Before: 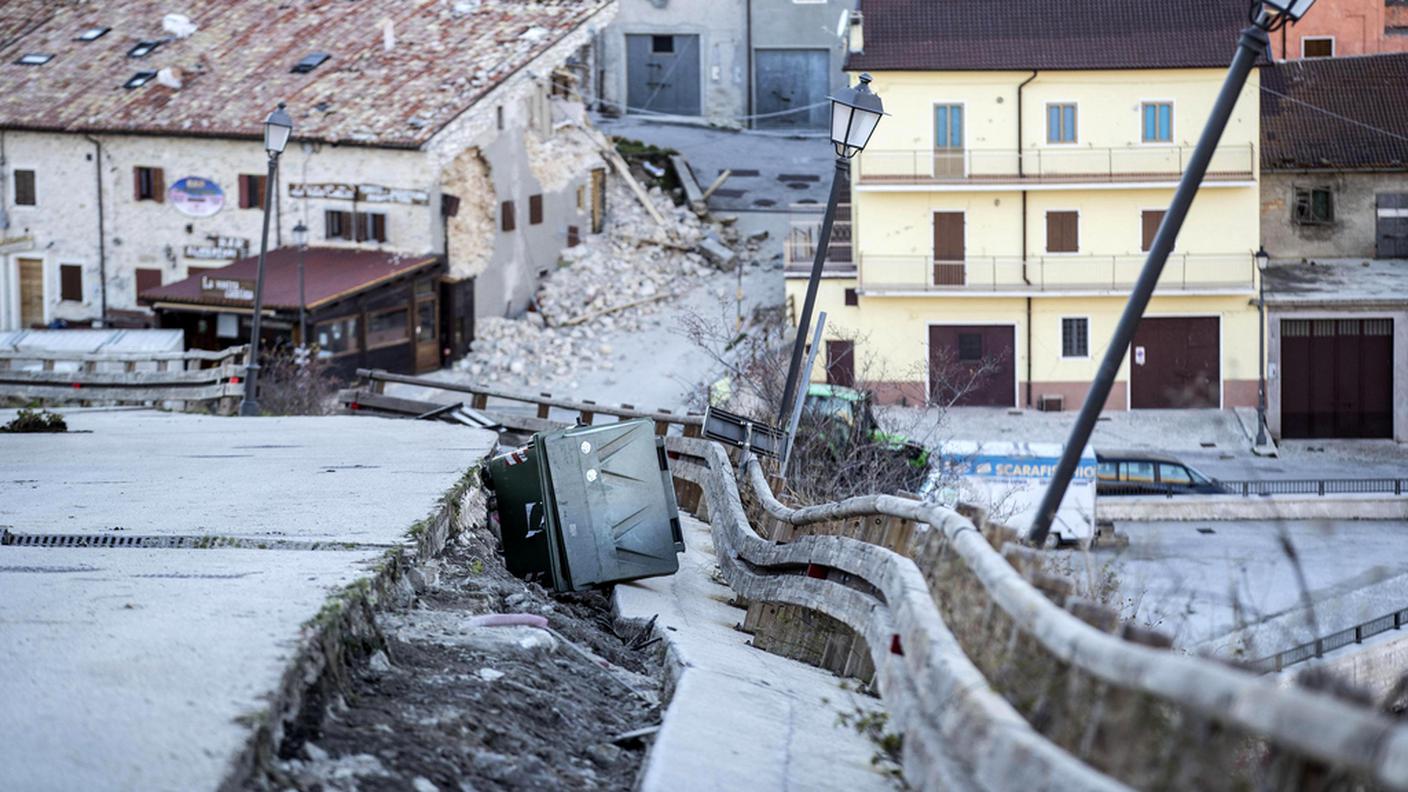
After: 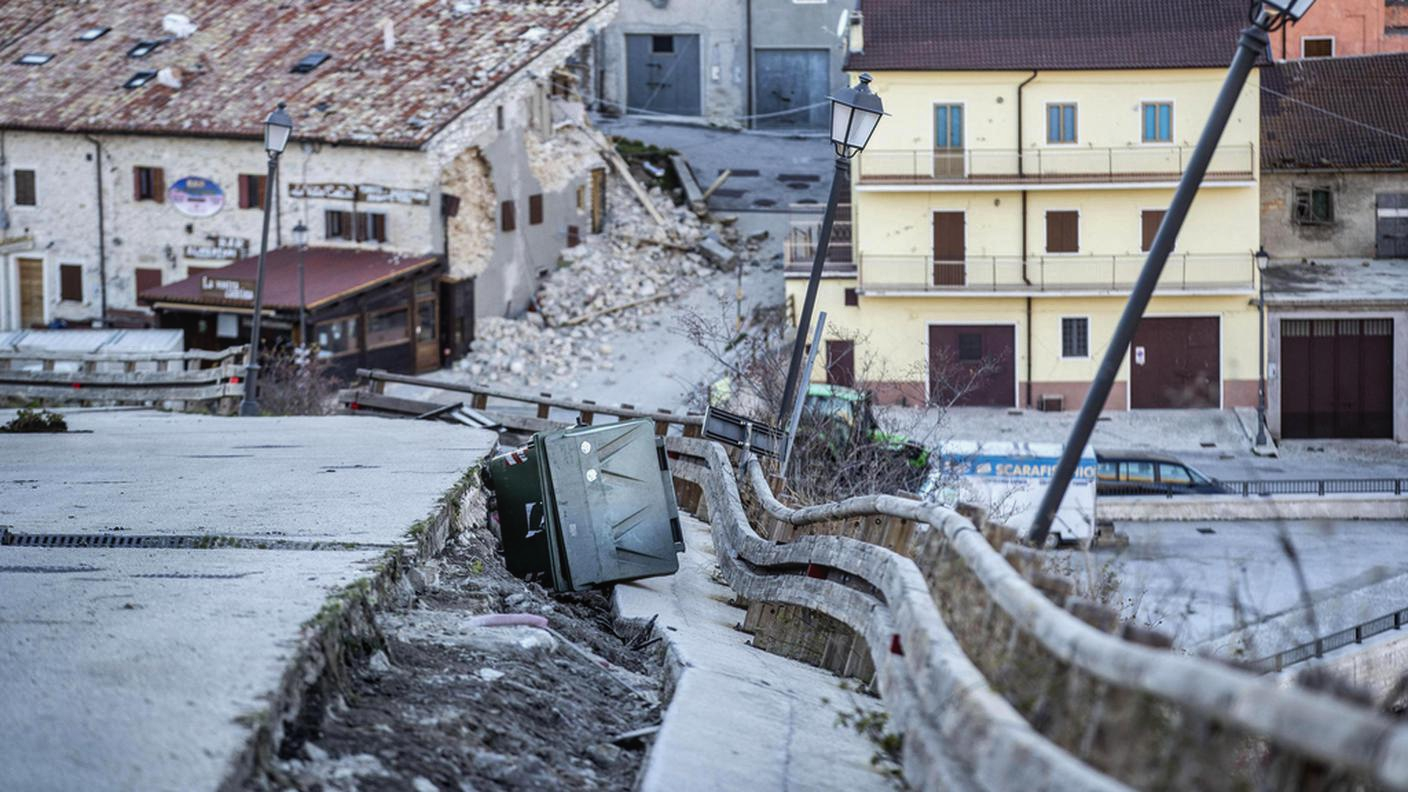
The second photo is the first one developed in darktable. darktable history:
exposure: exposure -0.055 EV, compensate highlight preservation false
local contrast: detail 109%
shadows and highlights: shadows 24.26, highlights -80.09, soften with gaussian
